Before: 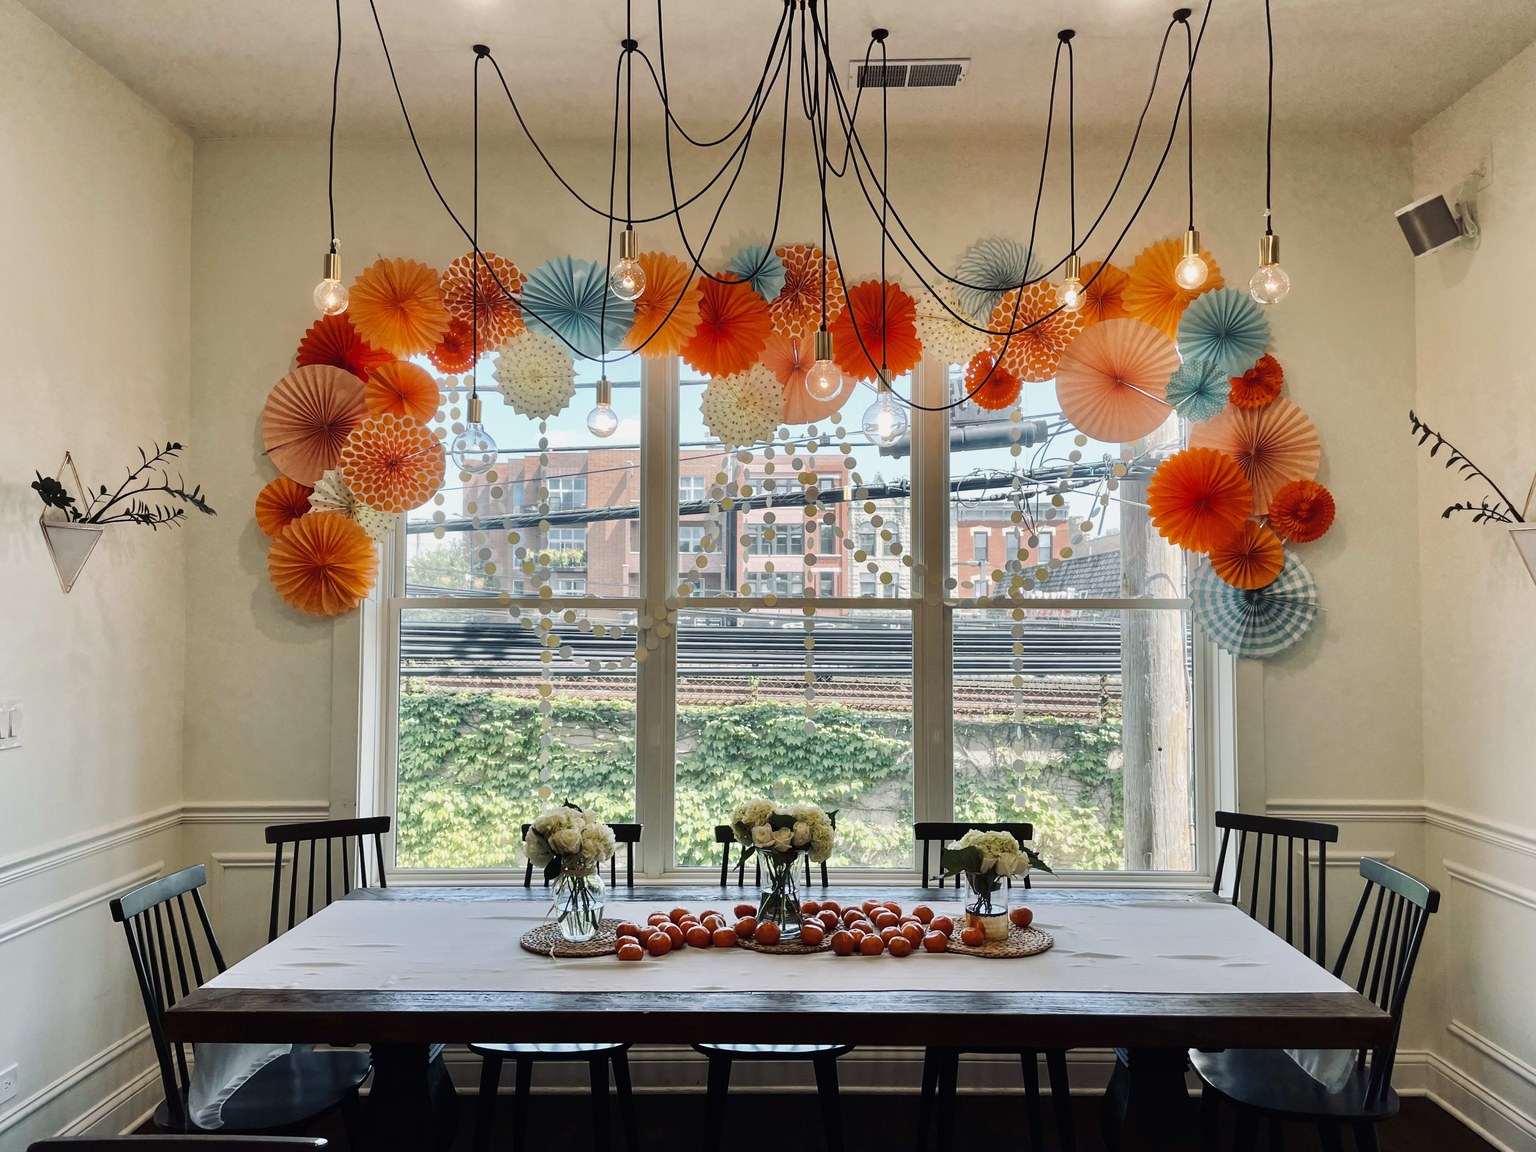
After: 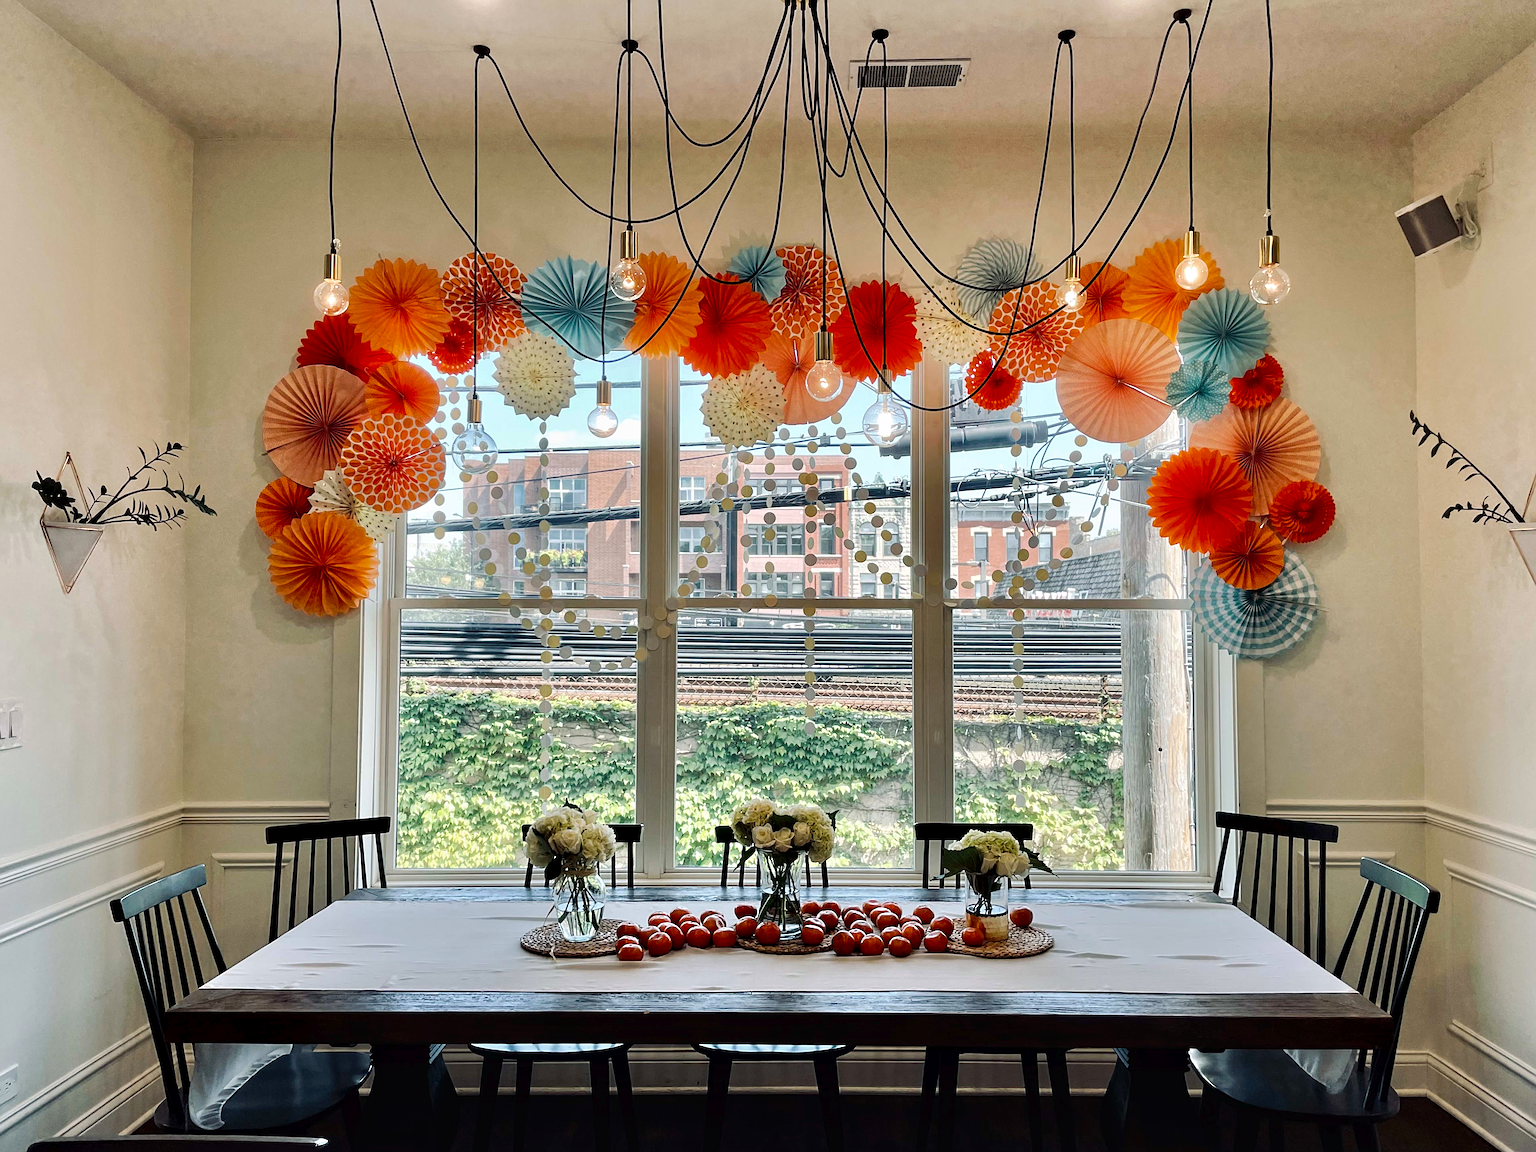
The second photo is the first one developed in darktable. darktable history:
tone curve: curves: ch0 [(0, 0) (0.003, 0.012) (0.011, 0.015) (0.025, 0.027) (0.044, 0.045) (0.069, 0.064) (0.1, 0.093) (0.136, 0.133) (0.177, 0.177) (0.224, 0.221) (0.277, 0.272) (0.335, 0.342) (0.399, 0.398) (0.468, 0.462) (0.543, 0.547) (0.623, 0.624) (0.709, 0.711) (0.801, 0.792) (0.898, 0.889) (1, 1)], preserve colors none
contrast equalizer: octaves 7, y [[0.6 ×6], [0.55 ×6], [0 ×6], [0 ×6], [0 ×6]], mix 0.35
sharpen: radius 2.167, amount 0.381, threshold 0
